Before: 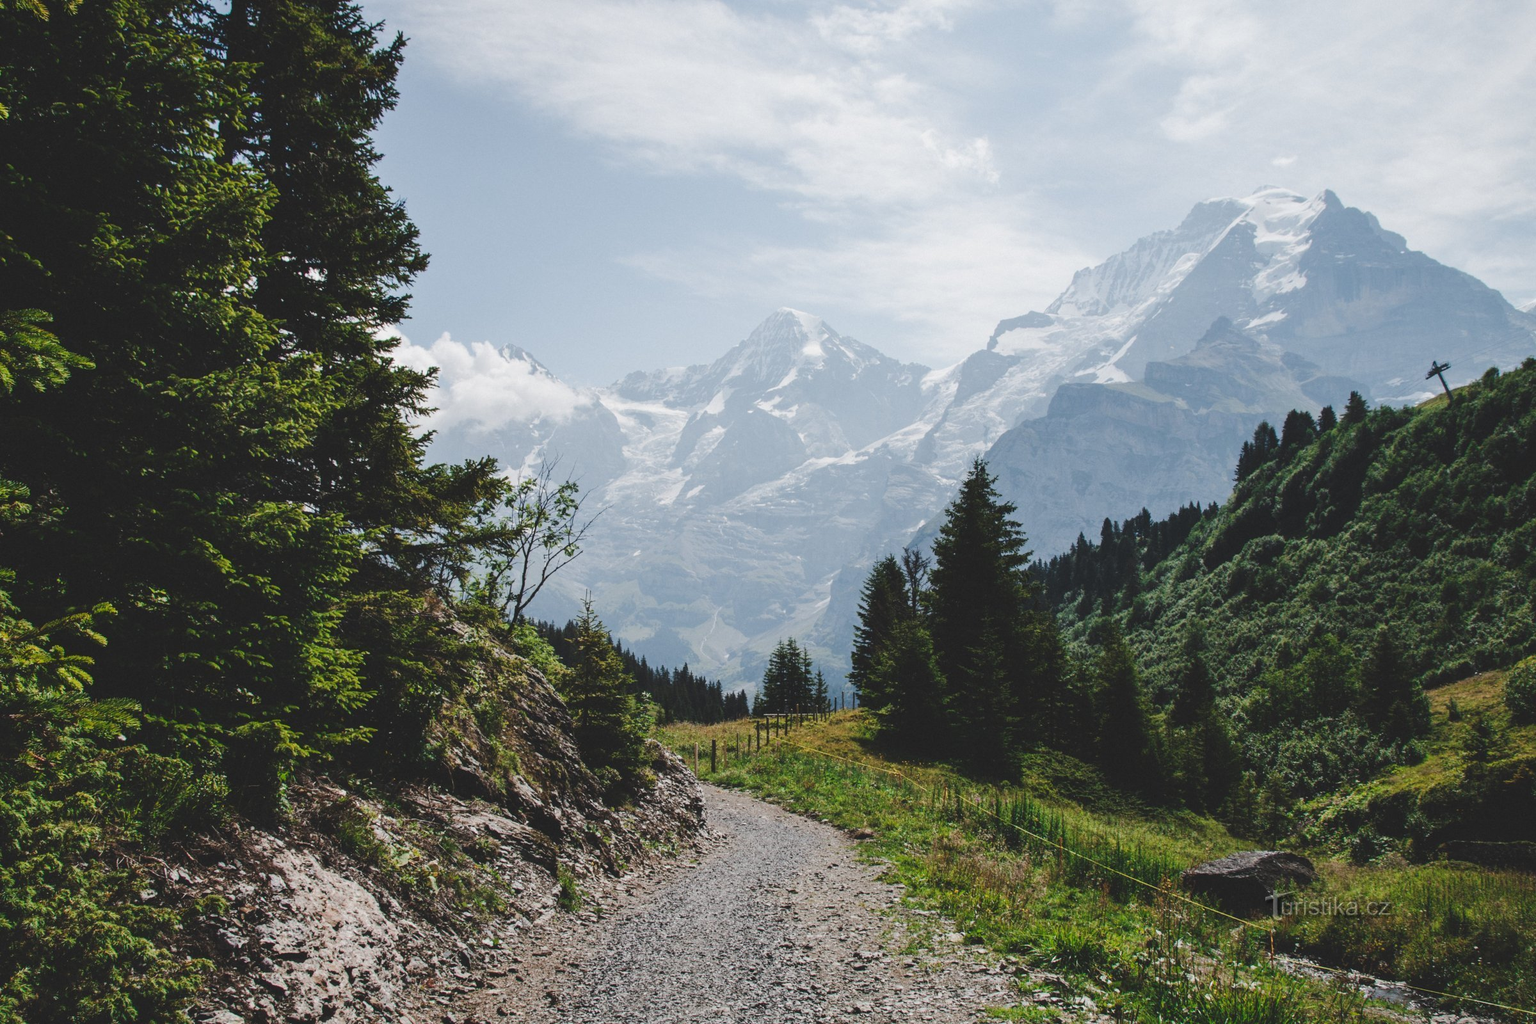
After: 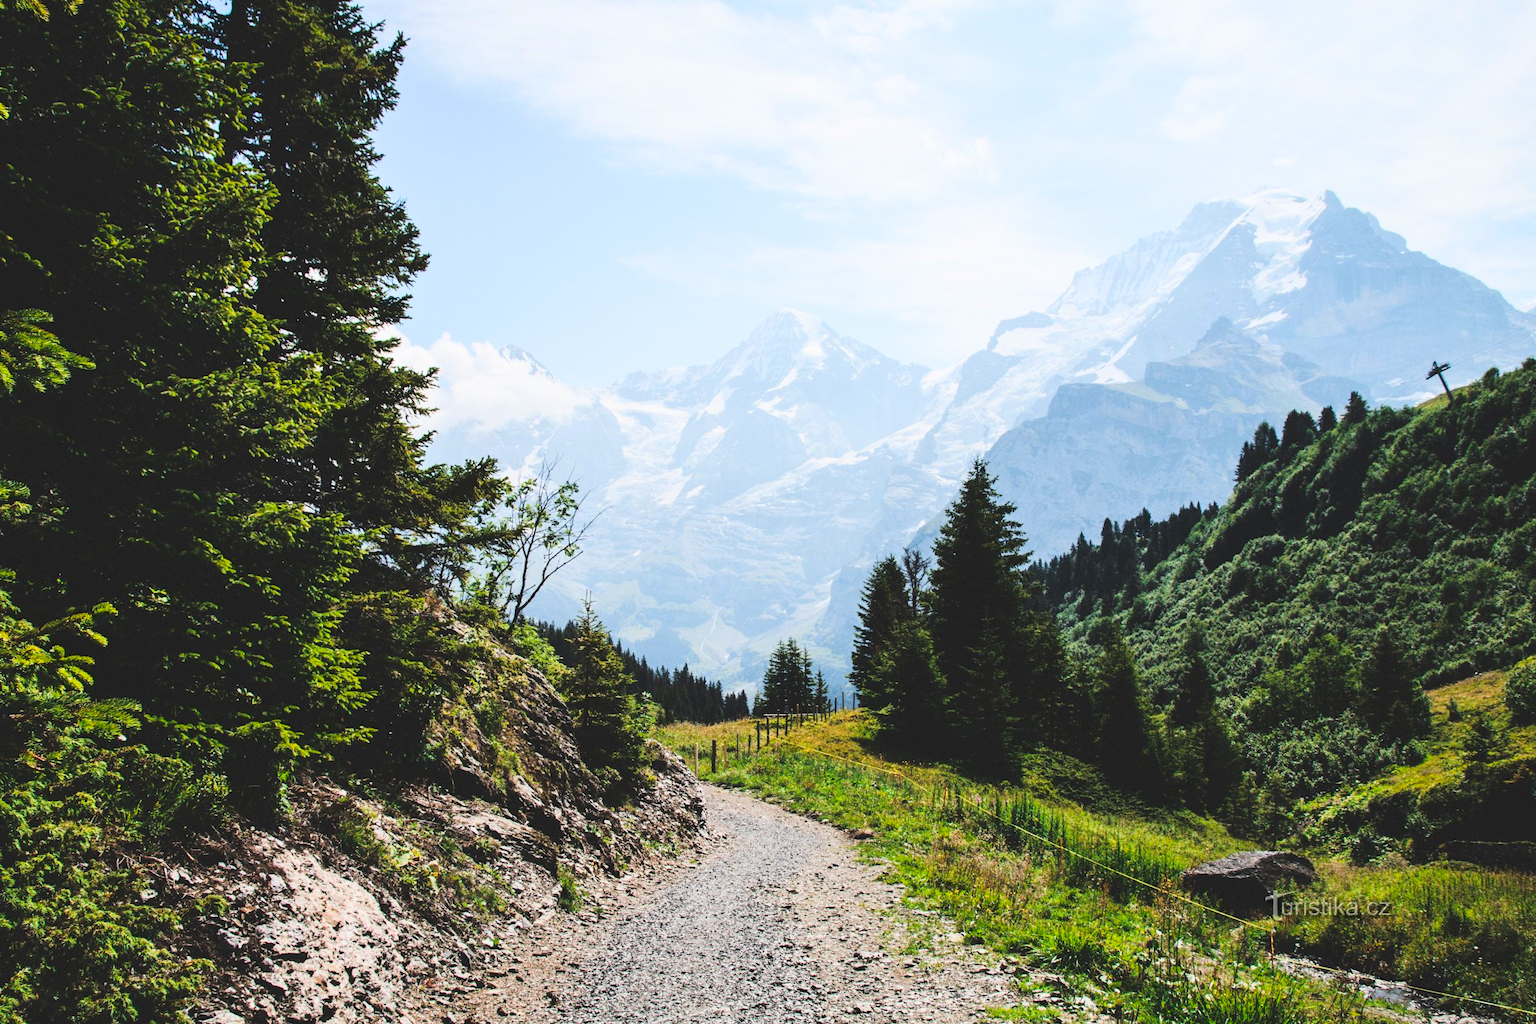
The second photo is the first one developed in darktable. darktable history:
color balance rgb: linear chroma grading › global chroma 1.781%, linear chroma grading › mid-tones -1.14%, perceptual saturation grading › global saturation 12.745%, global vibrance 20%
base curve: curves: ch0 [(0, 0) (0.028, 0.03) (0.121, 0.232) (0.46, 0.748) (0.859, 0.968) (1, 1)]
